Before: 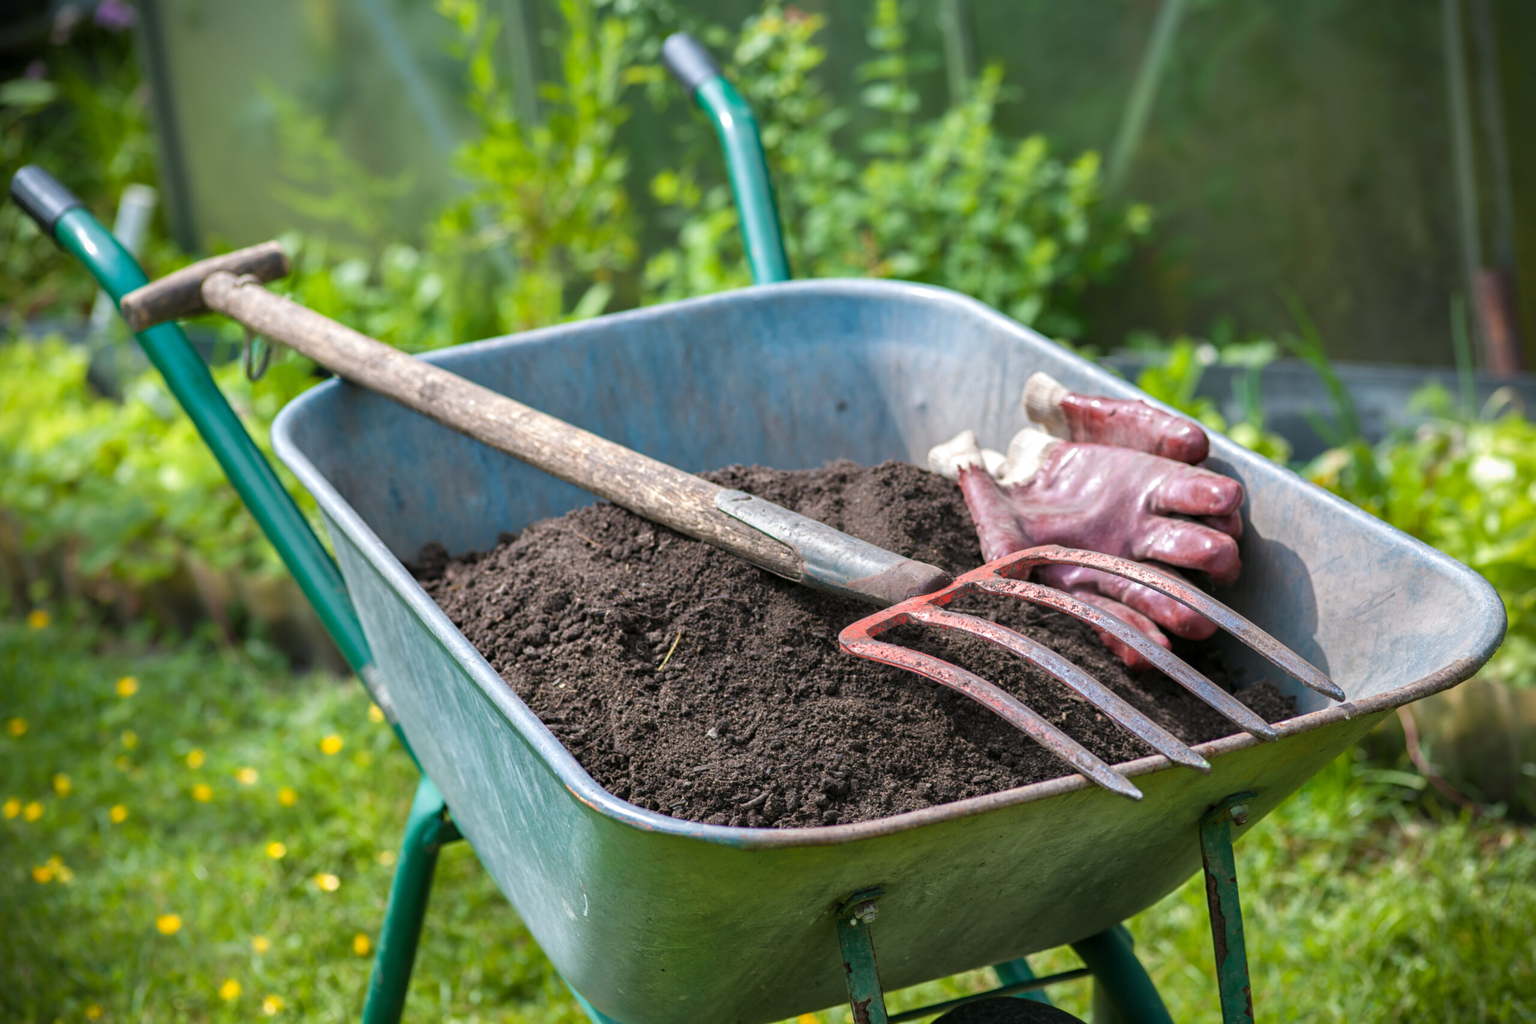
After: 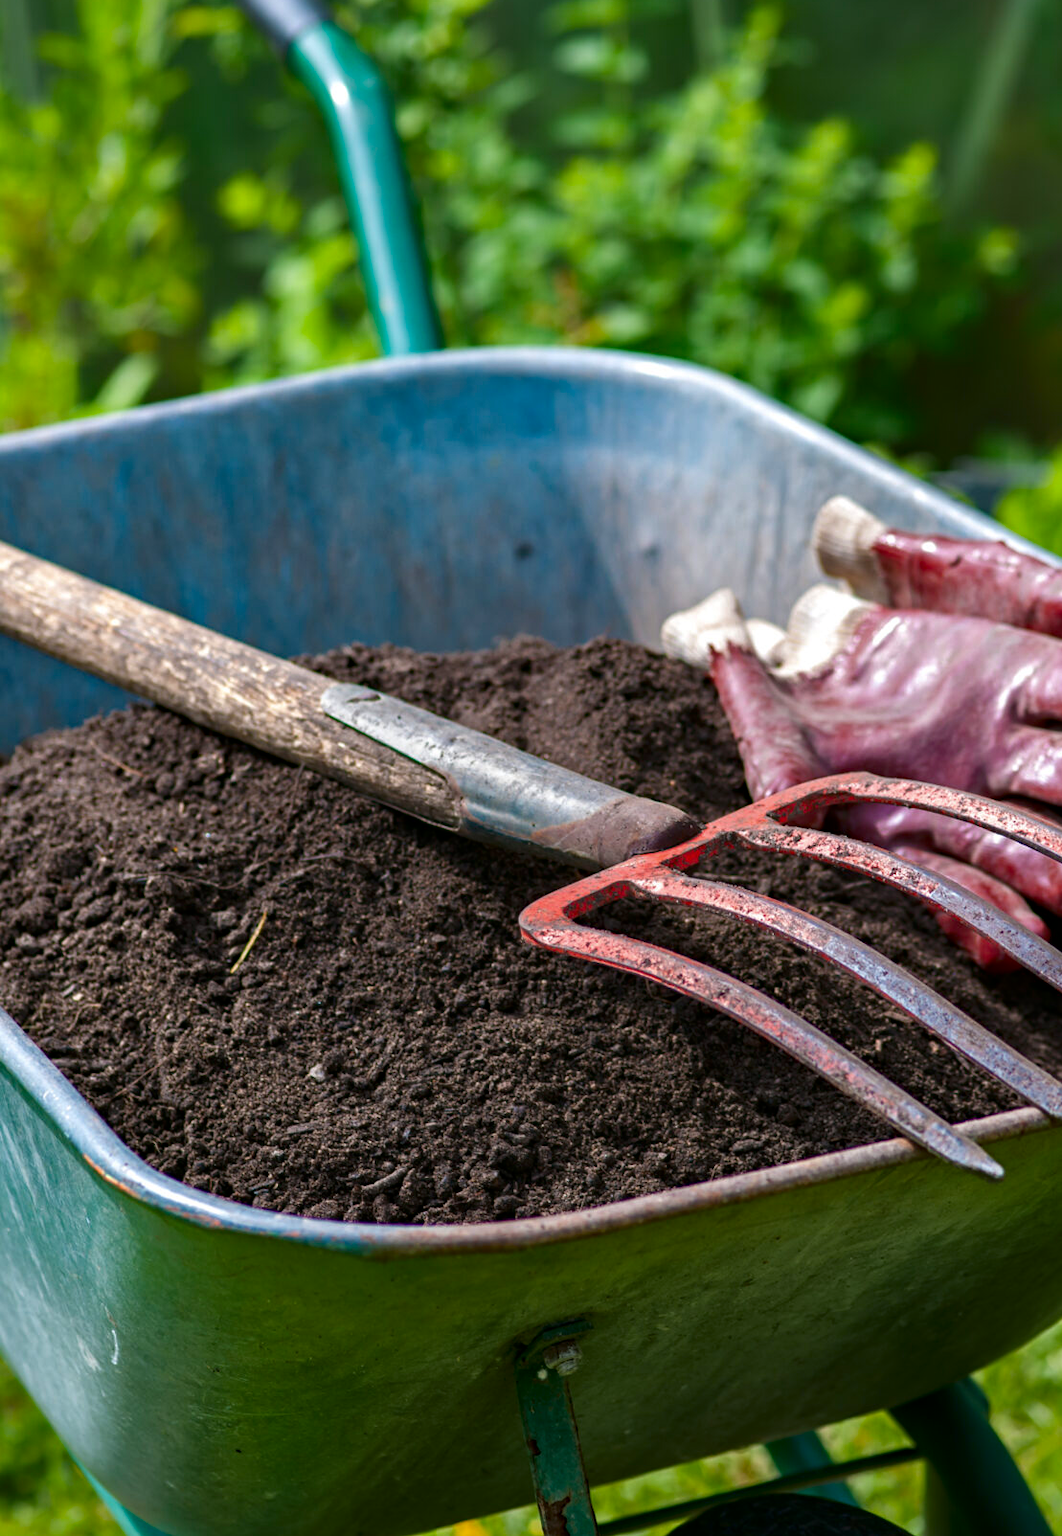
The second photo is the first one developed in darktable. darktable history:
haze removal: adaptive false
contrast brightness saturation: contrast 0.07, brightness -0.14, saturation 0.11
crop: left 33.452%, top 6.025%, right 23.155%
